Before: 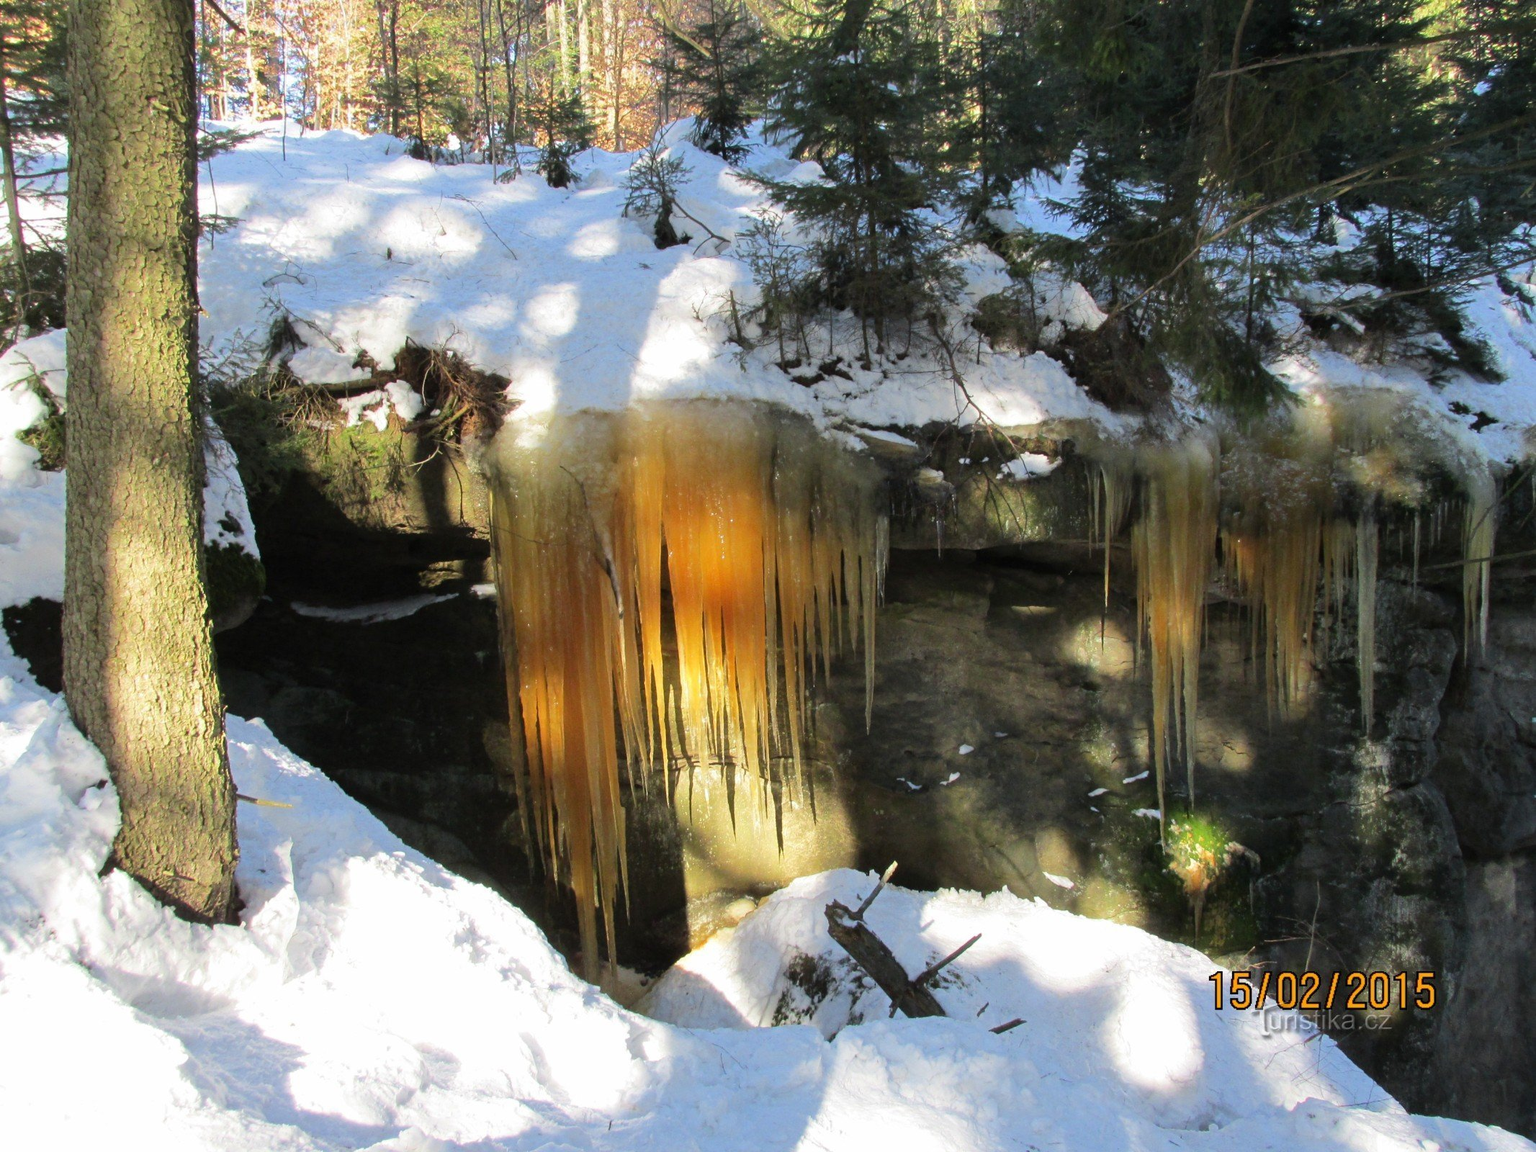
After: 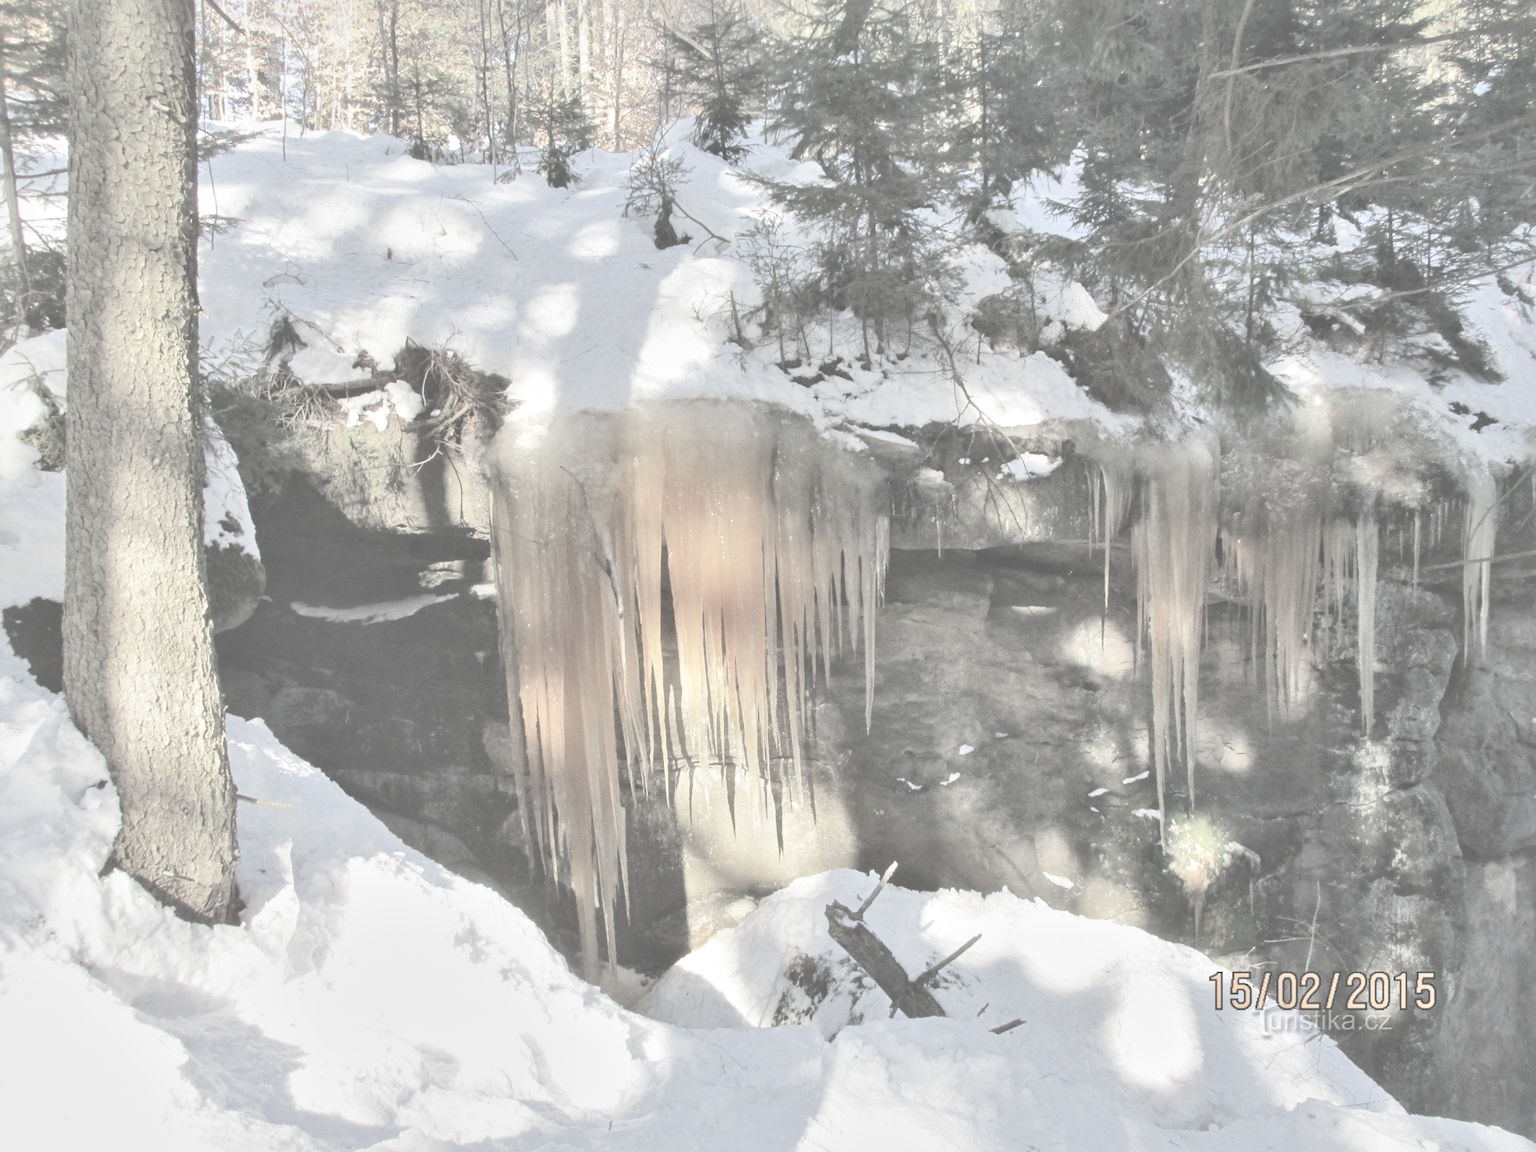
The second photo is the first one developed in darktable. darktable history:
local contrast: mode bilateral grid, contrast 21, coarseness 50, detail 178%, midtone range 0.2
contrast brightness saturation: contrast -0.309, brightness 0.752, saturation -0.795
tone equalizer: on, module defaults
